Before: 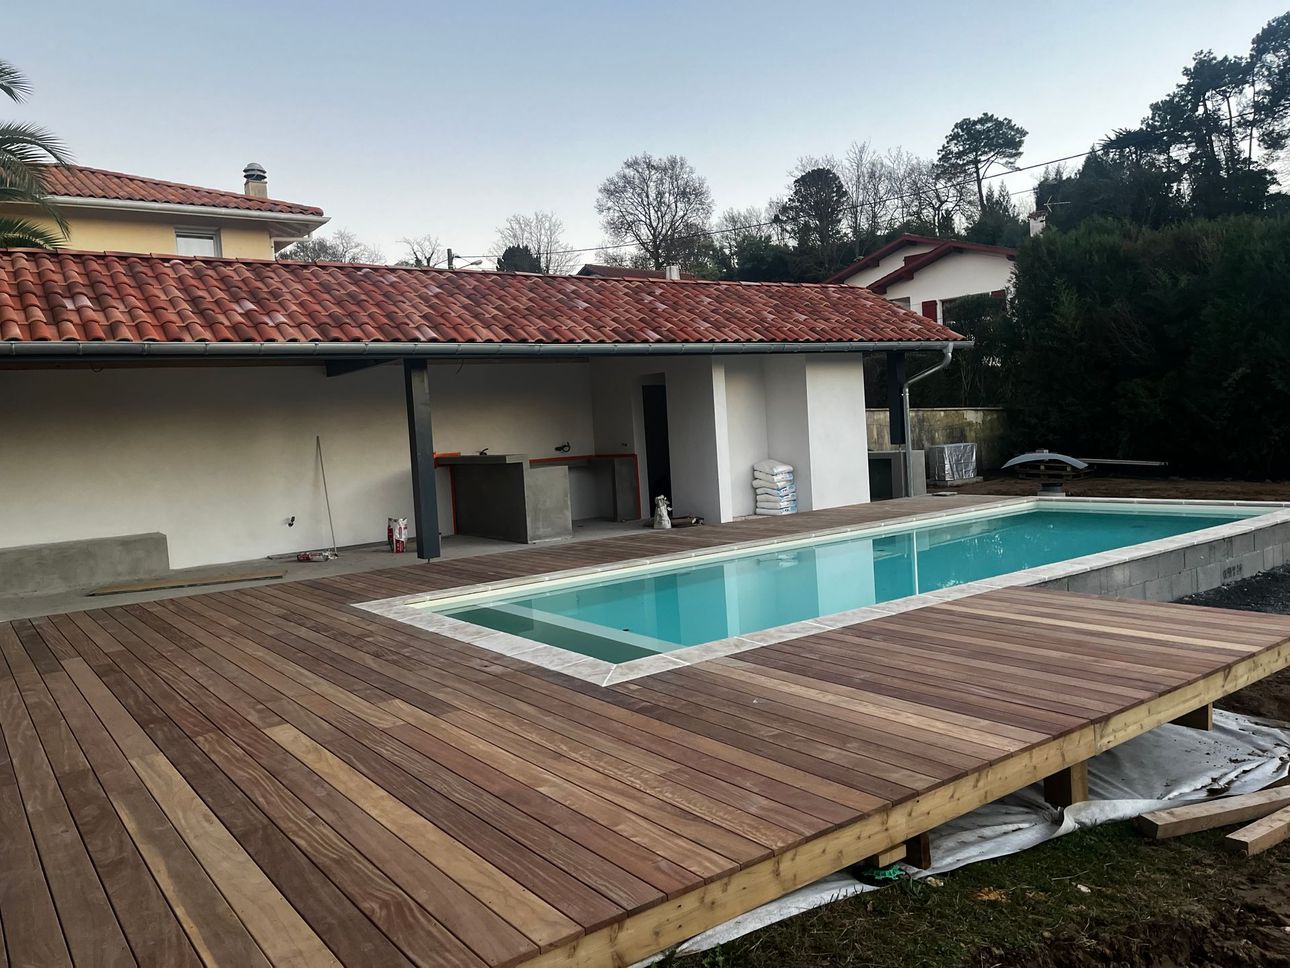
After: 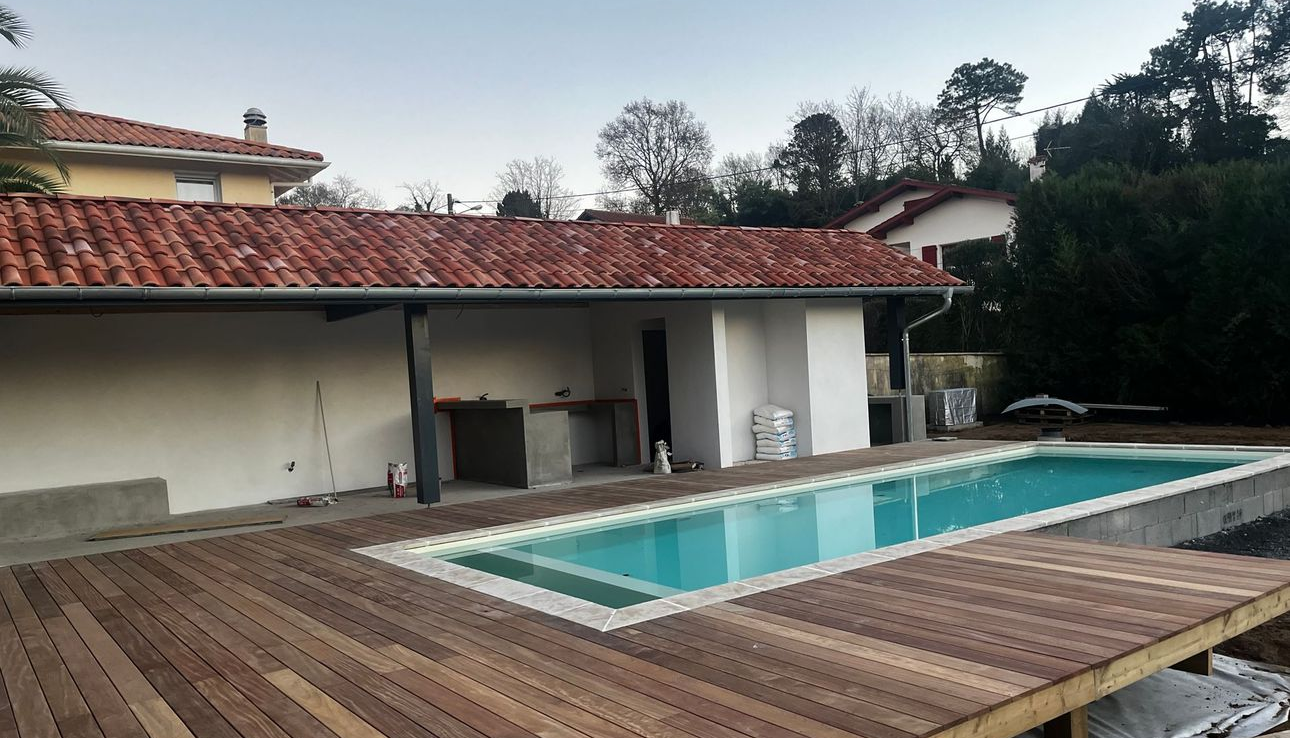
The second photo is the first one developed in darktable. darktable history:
crop: top 5.719%, bottom 17.964%
